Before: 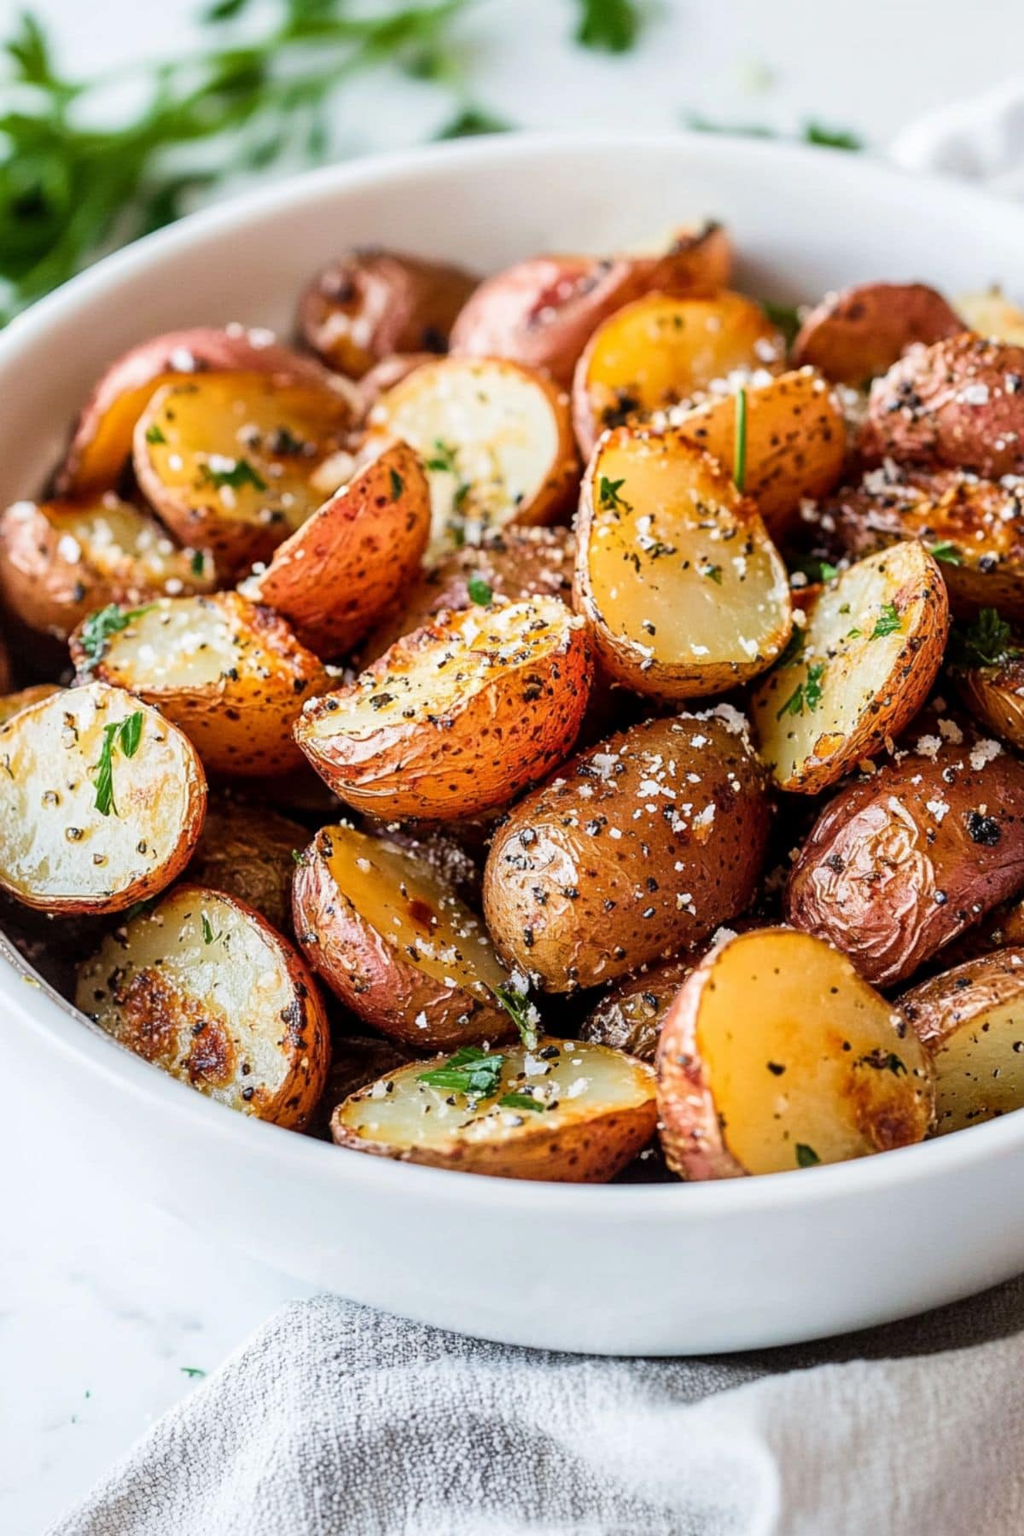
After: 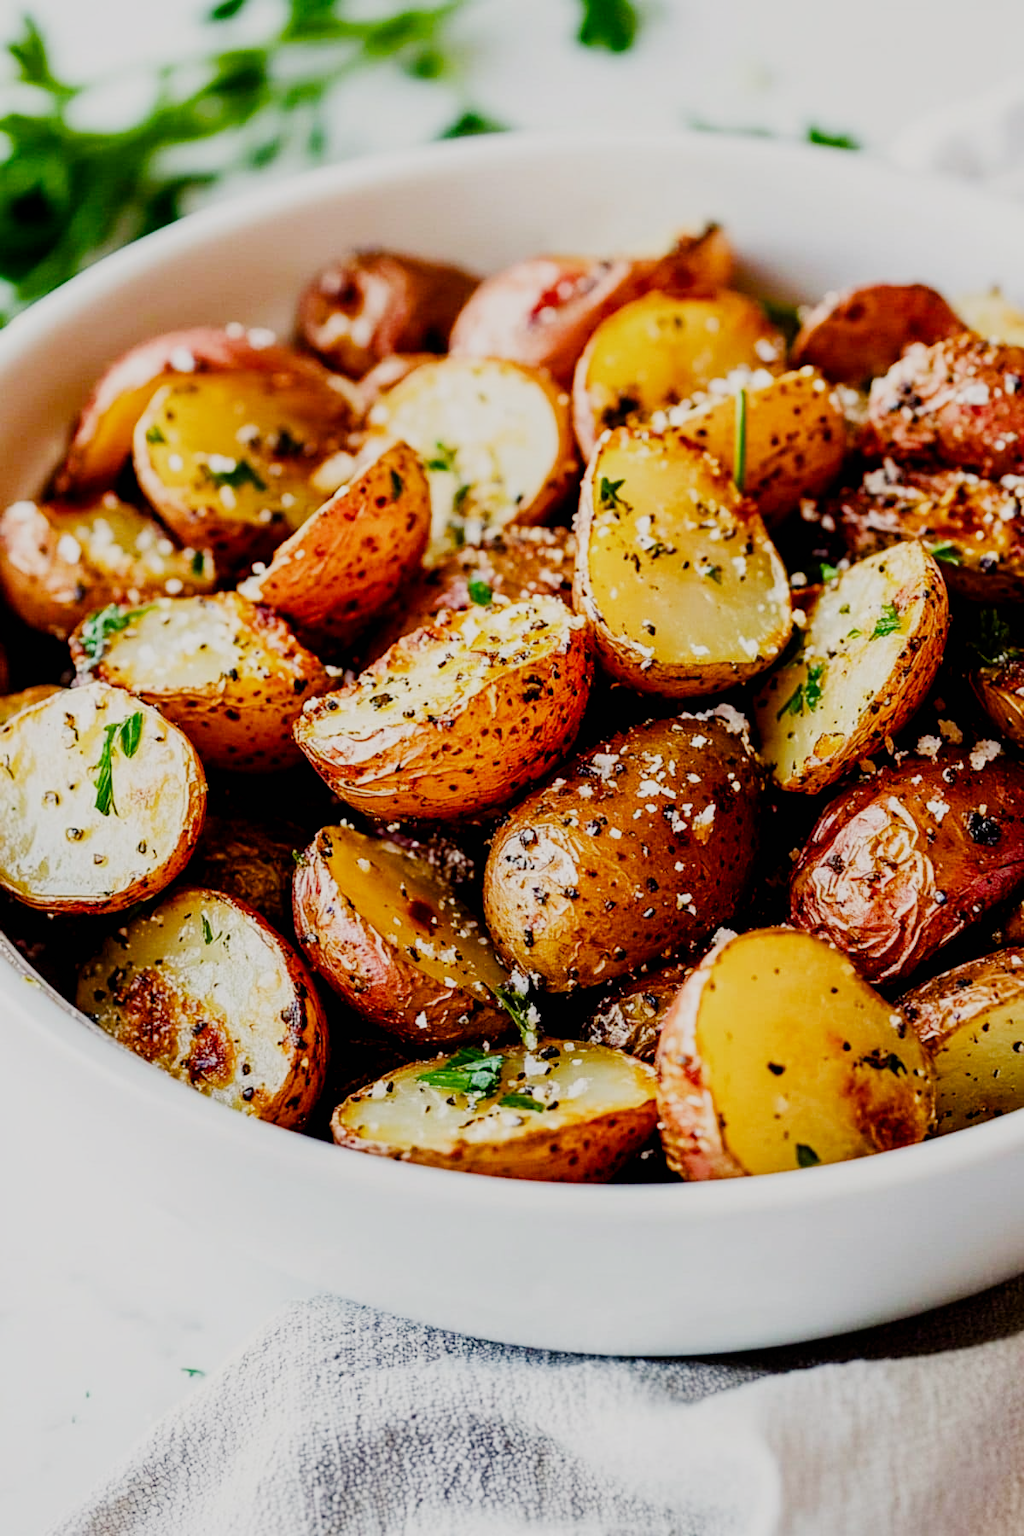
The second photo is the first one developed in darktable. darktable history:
color balance rgb: shadows lift › chroma 1%, shadows lift › hue 240.84°, highlights gain › chroma 2%, highlights gain › hue 73.2°, global offset › luminance -0.5%, perceptual saturation grading › global saturation 20%, perceptual saturation grading › highlights -25%, perceptual saturation grading › shadows 50%, global vibrance 25.26%
sigmoid: skew -0.2, preserve hue 0%, red attenuation 0.1, red rotation 0.035, green attenuation 0.1, green rotation -0.017, blue attenuation 0.15, blue rotation -0.052, base primaries Rec2020
